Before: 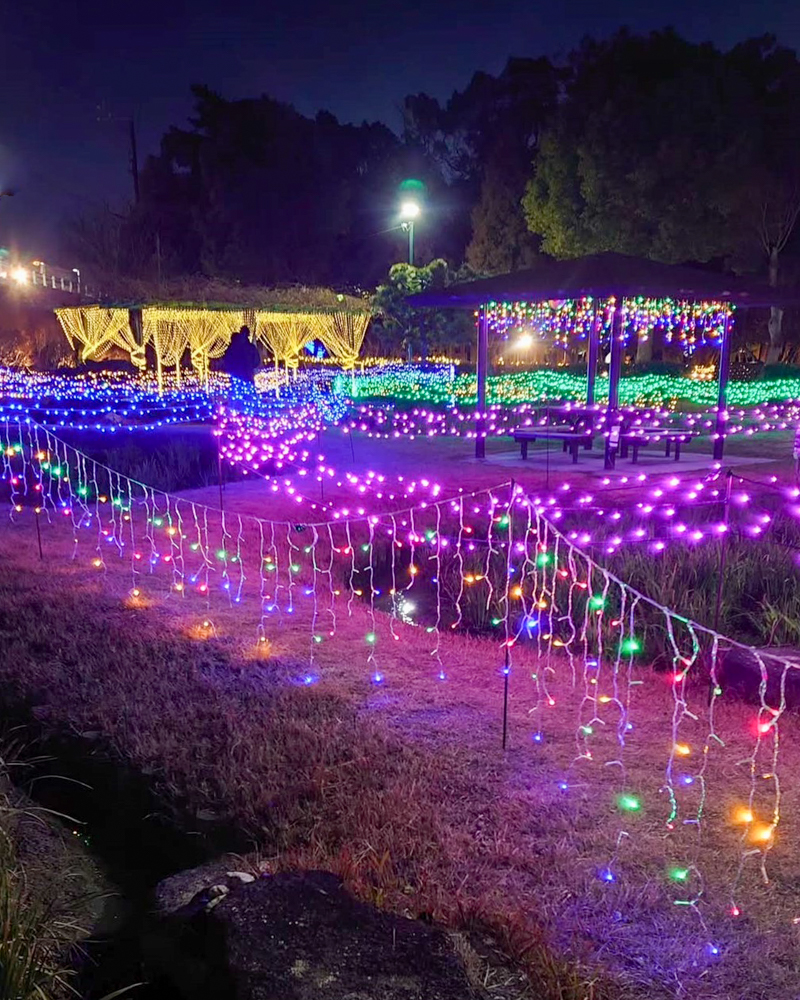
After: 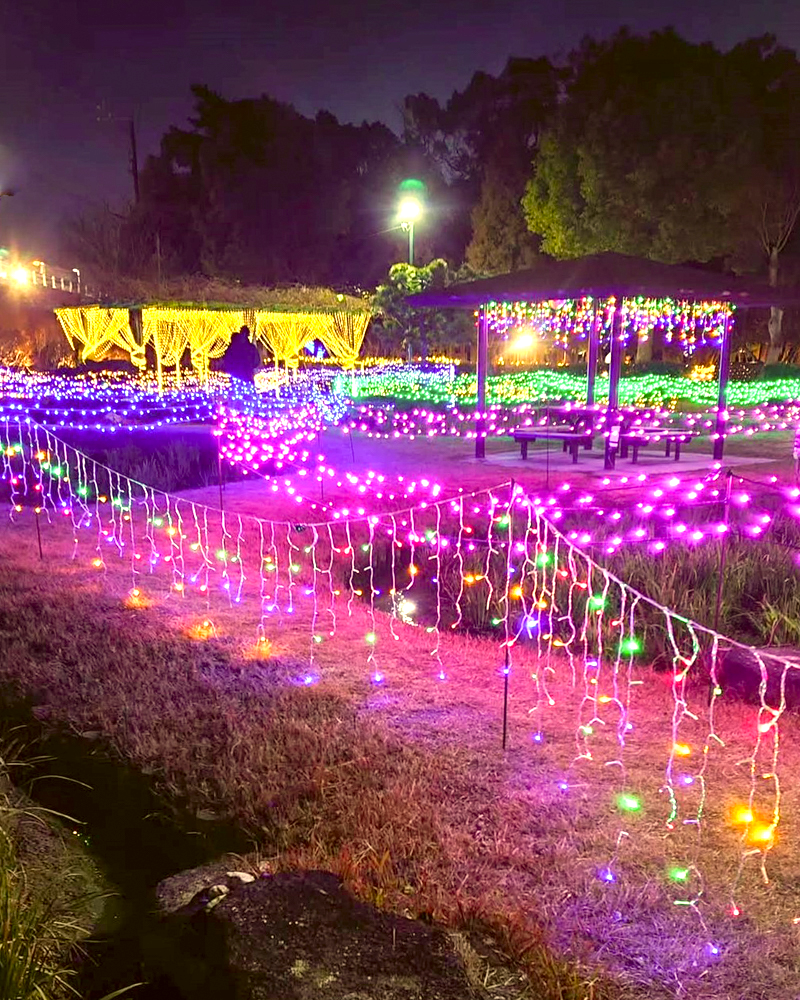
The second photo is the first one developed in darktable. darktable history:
exposure: black level correction 0, exposure 1.105 EV, compensate highlight preservation false
color correction: highlights a* 0.139, highlights b* 28.76, shadows a* -0.314, shadows b* 21.55
